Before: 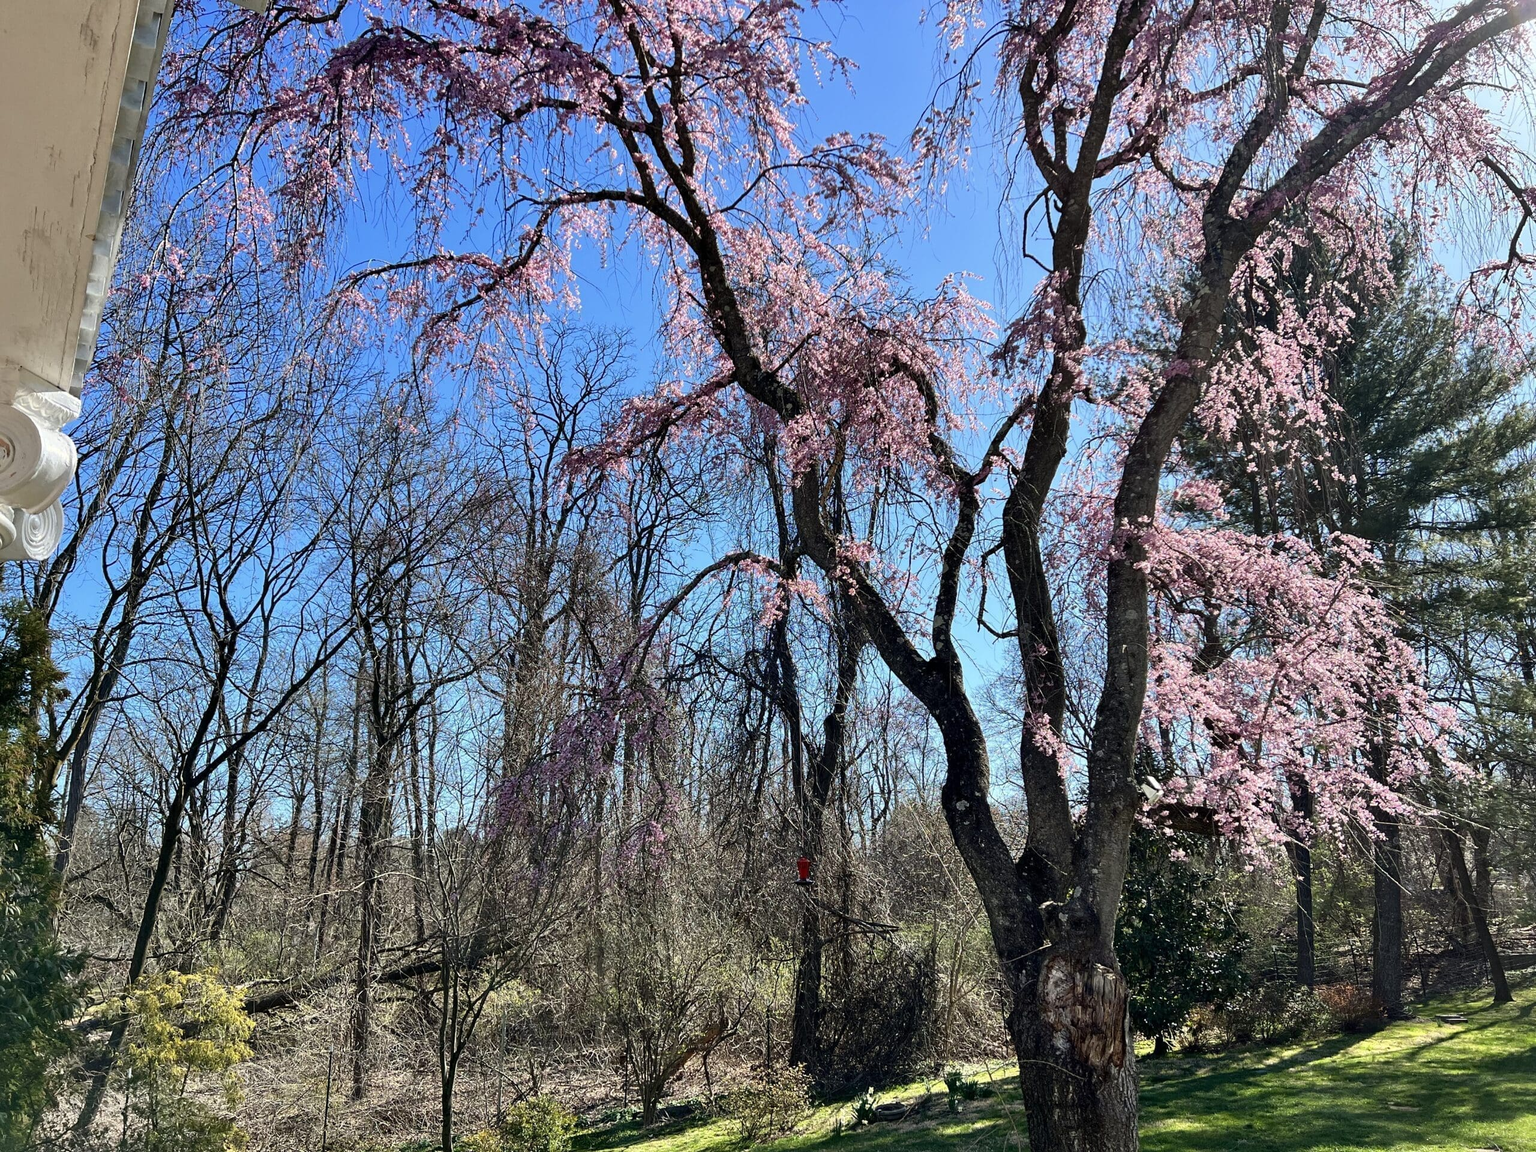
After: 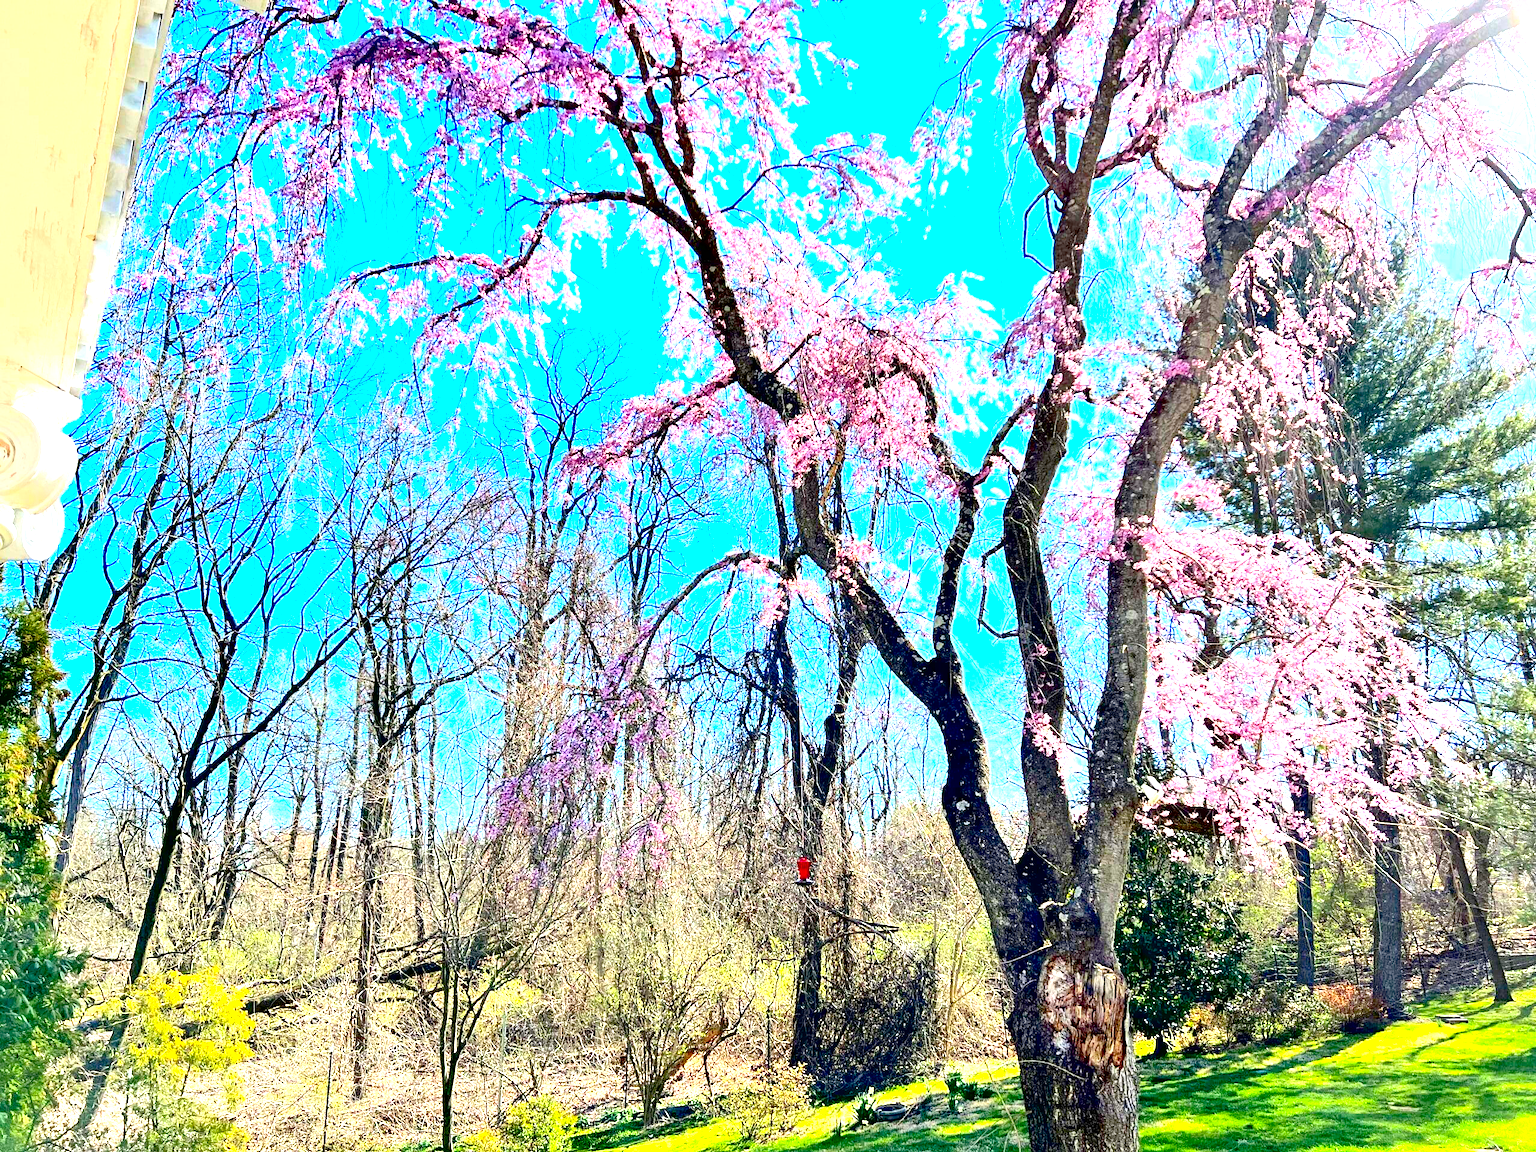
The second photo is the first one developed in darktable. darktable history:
exposure: black level correction 0.005, exposure 2.084 EV, compensate highlight preservation false
contrast brightness saturation: contrast 0.2, brightness 0.2, saturation 0.8
local contrast: mode bilateral grid, contrast 100, coarseness 100, detail 91%, midtone range 0.2
